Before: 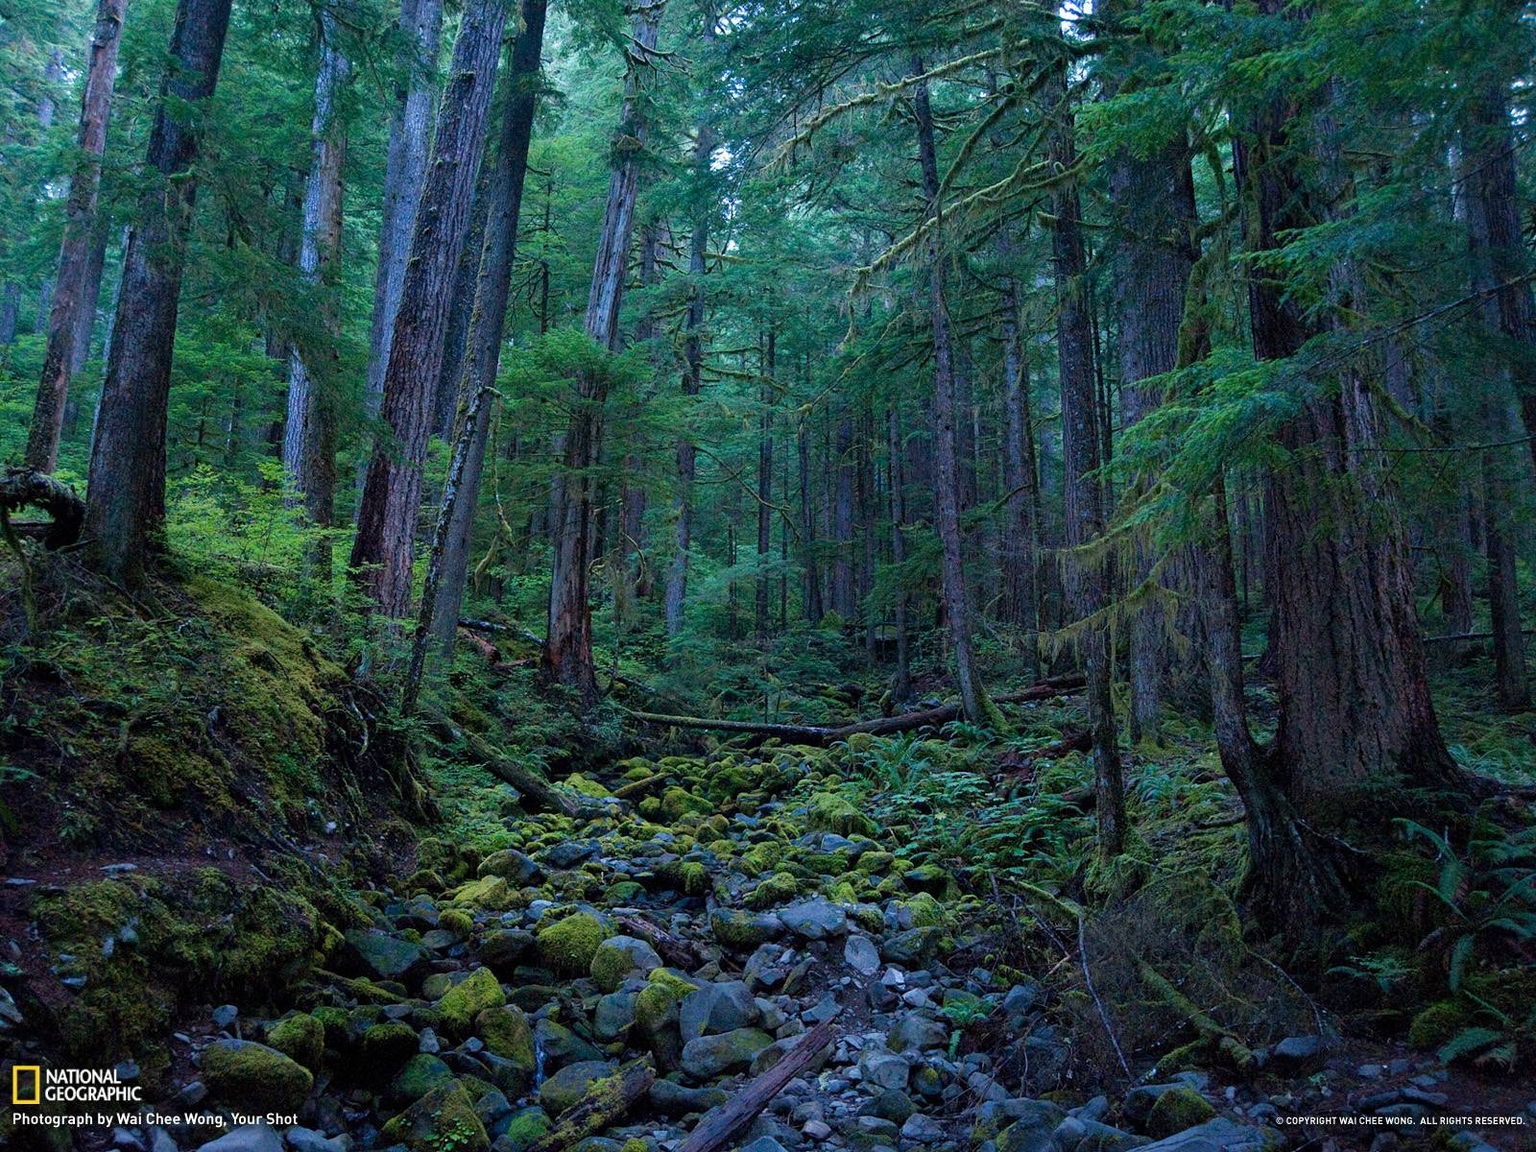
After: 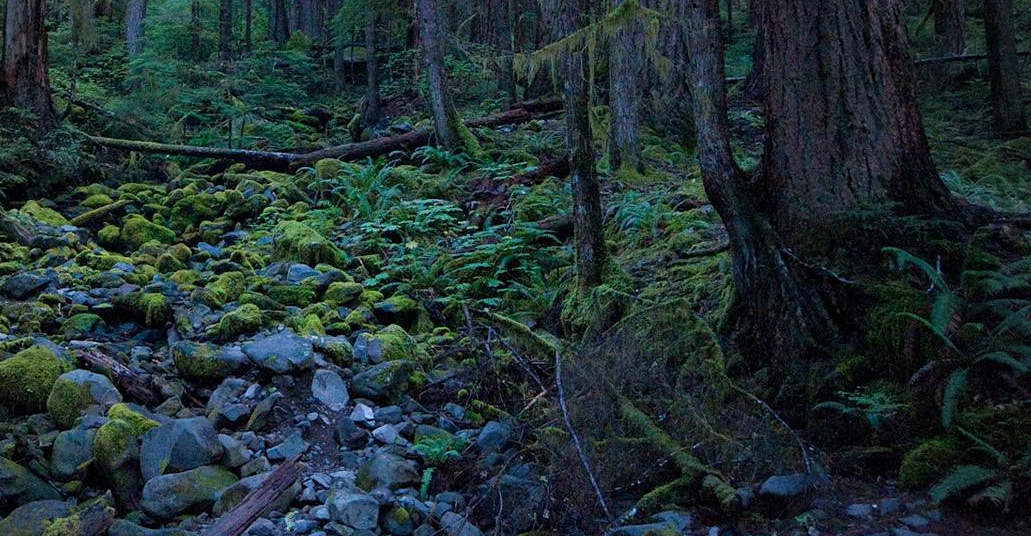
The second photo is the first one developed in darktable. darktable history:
shadows and highlights: radius 335.5, shadows 65.28, highlights 4.74, compress 87.92%, soften with gaussian
vignetting: center (-0.029, 0.238)
crop and rotate: left 35.549%, top 50.427%, bottom 4.895%
